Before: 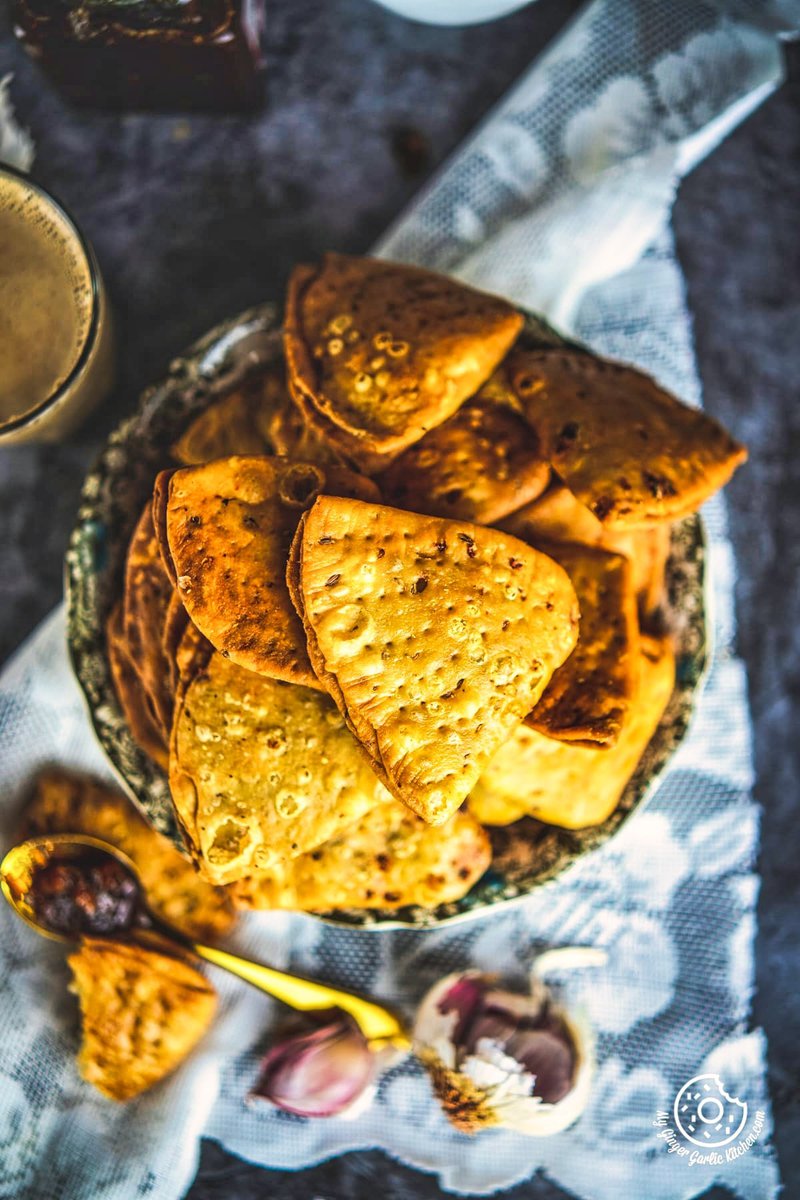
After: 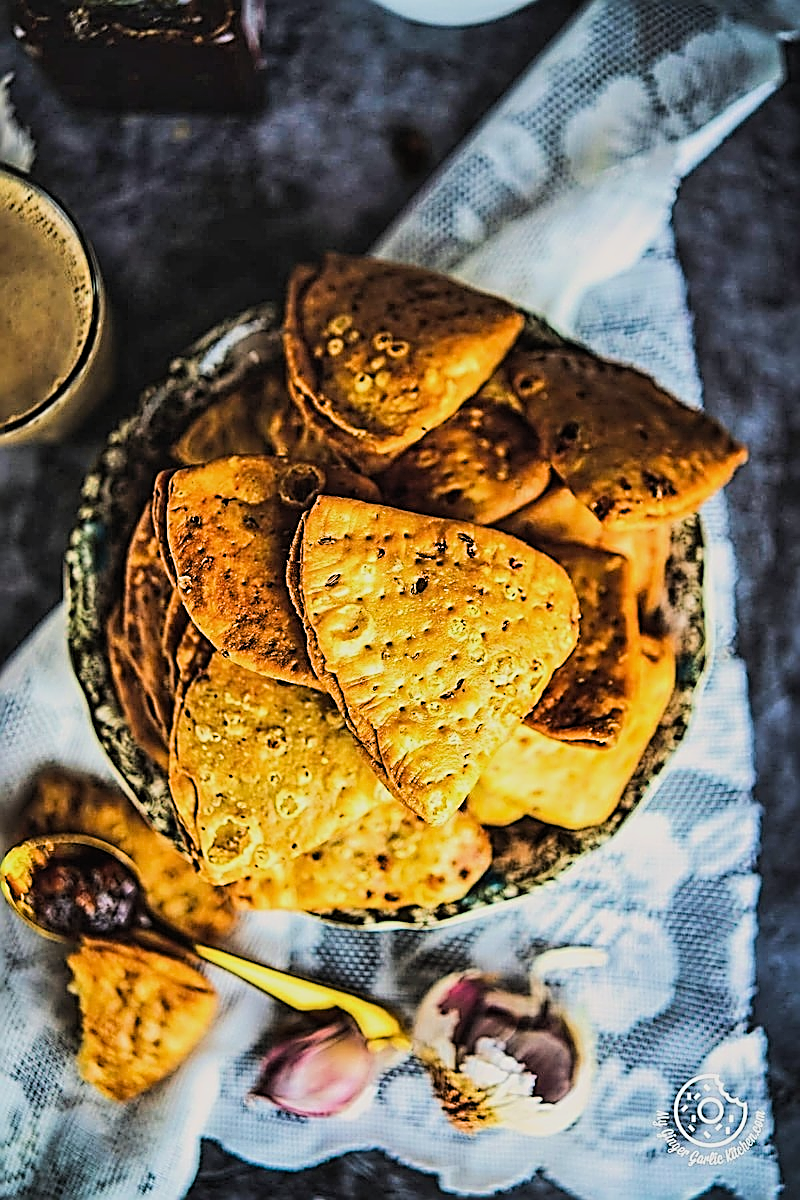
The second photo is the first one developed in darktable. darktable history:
sharpen: amount 1.861
filmic rgb: black relative exposure -7.65 EV, white relative exposure 4.56 EV, hardness 3.61, color science v6 (2022)
white balance: emerald 1
tone equalizer: -8 EV -0.417 EV, -7 EV -0.389 EV, -6 EV -0.333 EV, -5 EV -0.222 EV, -3 EV 0.222 EV, -2 EV 0.333 EV, -1 EV 0.389 EV, +0 EV 0.417 EV, edges refinement/feathering 500, mask exposure compensation -1.57 EV, preserve details no
